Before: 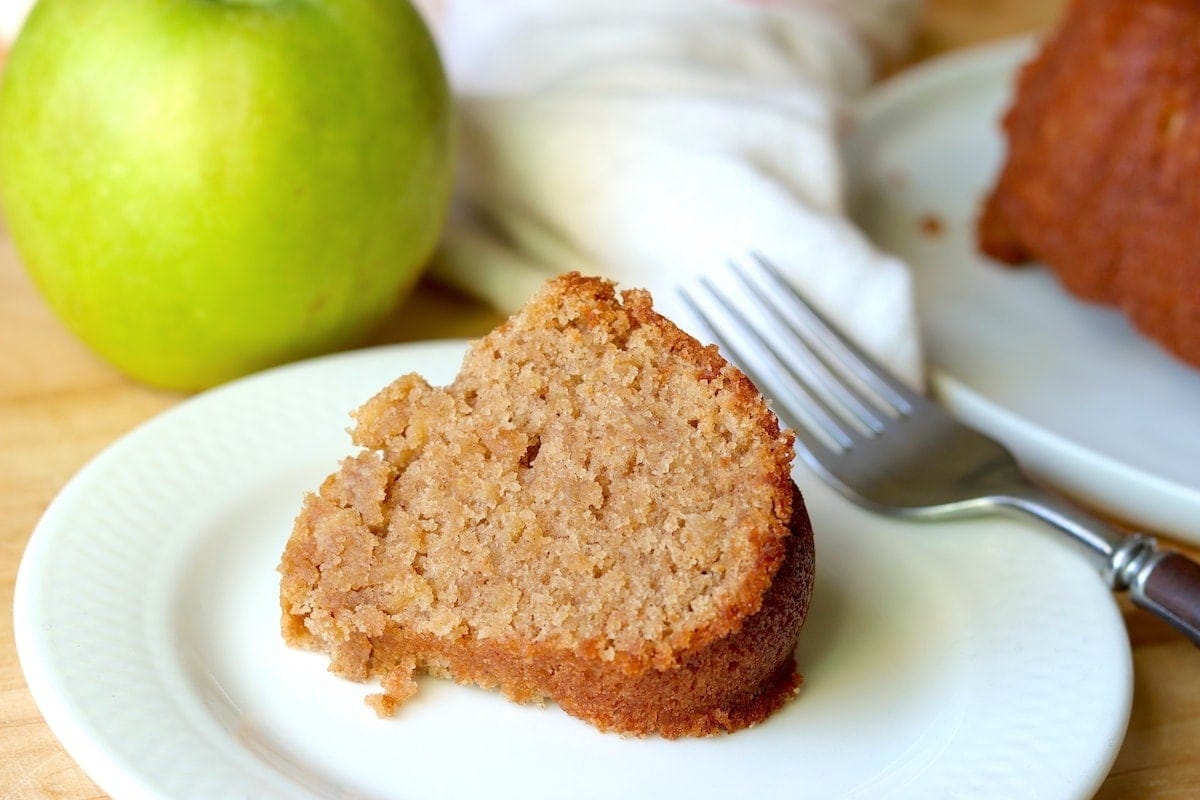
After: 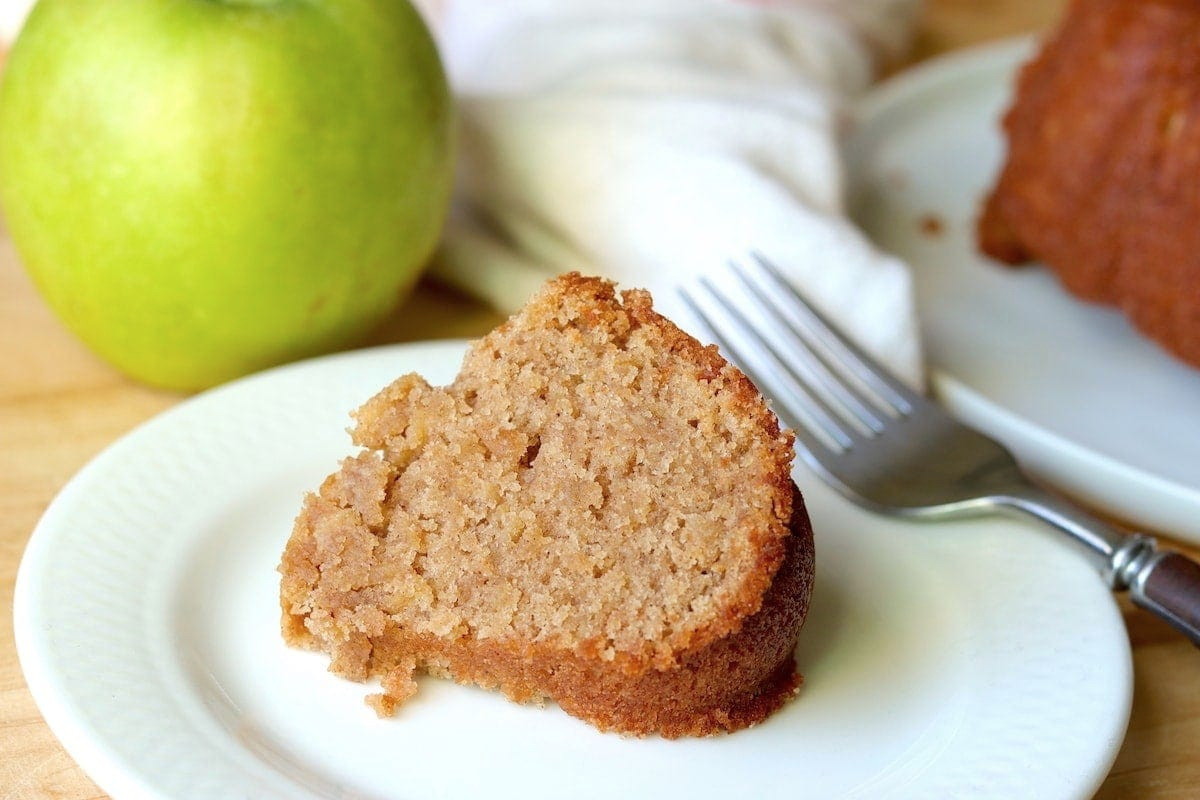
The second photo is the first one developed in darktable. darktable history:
contrast brightness saturation: contrast 0.011, saturation -0.068
